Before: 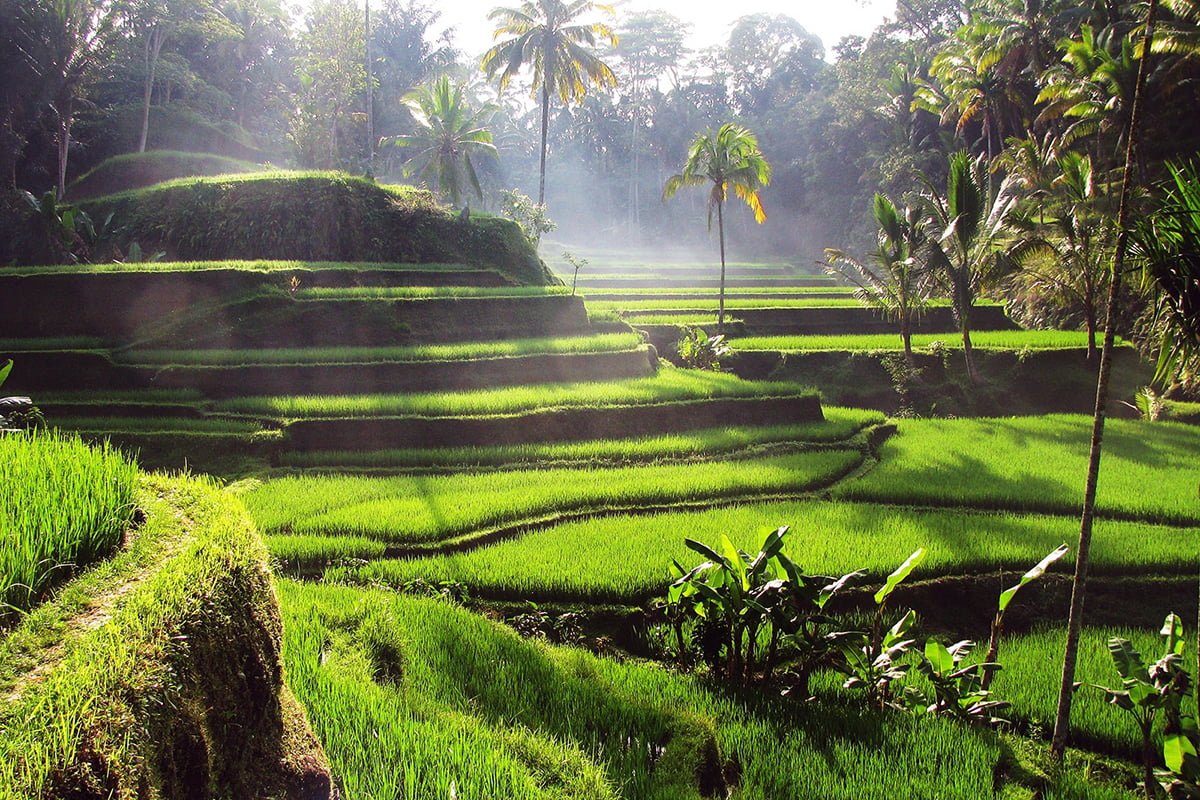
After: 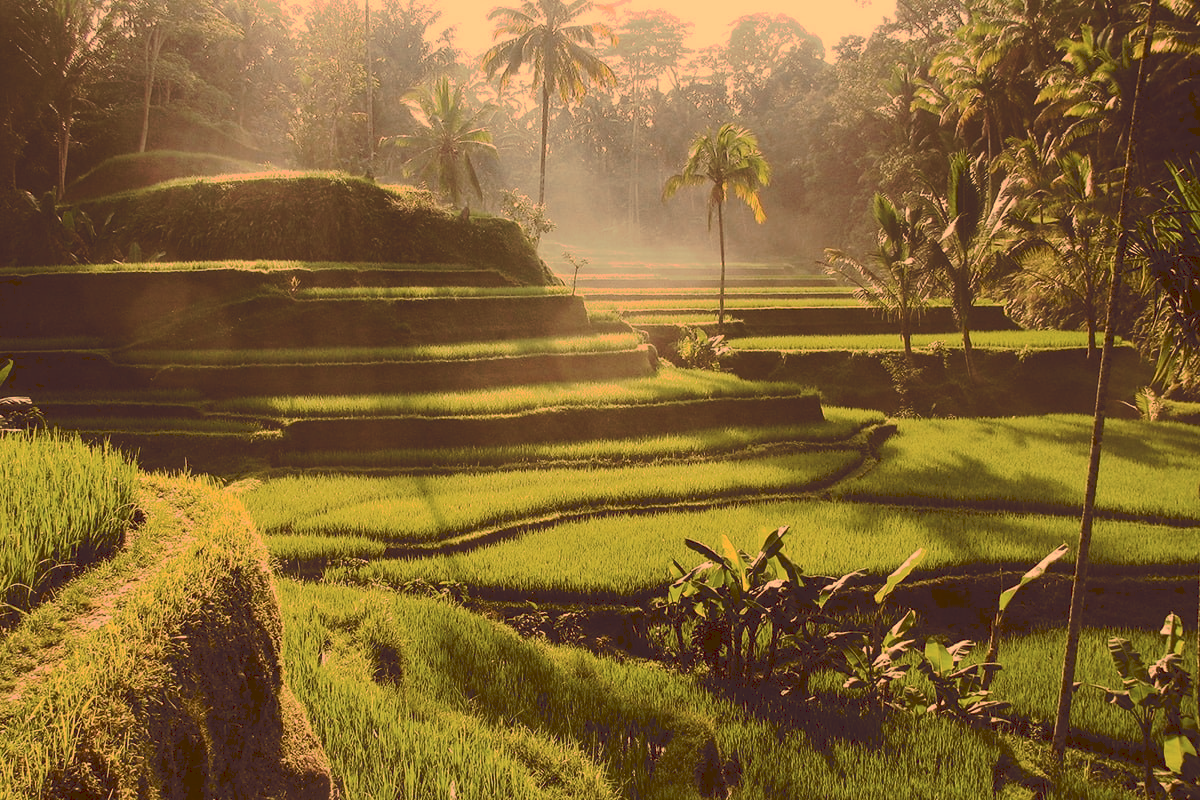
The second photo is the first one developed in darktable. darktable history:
tone curve: curves: ch0 [(0, 0) (0.003, 0.149) (0.011, 0.152) (0.025, 0.154) (0.044, 0.164) (0.069, 0.179) (0.1, 0.194) (0.136, 0.211) (0.177, 0.232) (0.224, 0.258) (0.277, 0.289) (0.335, 0.326) (0.399, 0.371) (0.468, 0.438) (0.543, 0.504) (0.623, 0.569) (0.709, 0.642) (0.801, 0.716) (0.898, 0.775) (1, 1)], preserve colors none
color look up table: target L [94.03, 93.14, 86.06, 83.33, 74.23, 72.65, 66.88, 62.82, 60.3, 61.08, 43.98, 28.71, 6.221, 86.2, 82.52, 81.63, 76.91, 69.58, 63.66, 67.99, 61.21, 43.62, 42.56, 36.99, 9.405, 95.17, 86.3, 74.04, 66.29, 66.27, 54.01, 64.07, 55.44, 61.9, 55.59, 43.81, 35.65, 41.7, 15.75, 13.82, 2.747, 83.41, 82.26, 74.35, 60.74, 47.44, 45.39, 30.83, 27.47], target a [17.96, 13.41, -25.13, -43.96, -14.2, 4.774, 3.956, 11.63, -20.79, -25.57, -7.653, -4.131, 13.28, 34.18, 21.74, 44.49, 37.93, 18.9, 29.09, 54.52, 46.6, 17.91, 36.48, 31.87, 27.31, 20.02, 37.56, 60, 13.47, 73.72, 31.37, 14.27, 23.11, 45.98, 48.21, 35.35, 14.84, 17.27, 30.21, 21.43, 18.34, -42.61, -5.497, -19.02, -28.79, 2.827, -4.163, -7.51, 12.14], target b [55.56, 84.82, 73.19, 47.82, 53.1, 72.19, 51.71, 37.34, 34.98, 56.07, 62.55, 48.74, 10.47, 59.48, 76.27, 47.69, 60.41, 64.45, 44.29, 41.48, 53.57, 59.26, 47.02, 62.7, 15.94, 43.4, 31.3, 18.78, 24.12, 0.745, 21.68, -3.025, 9.333, -4.18, 24.08, 8.034, 9.377, -4.508, 26.5, 22.89, 4.475, 28.37, 29.87, 12.24, 21.74, 22.31, 10.15, 39.56, 38.47], num patches 49
